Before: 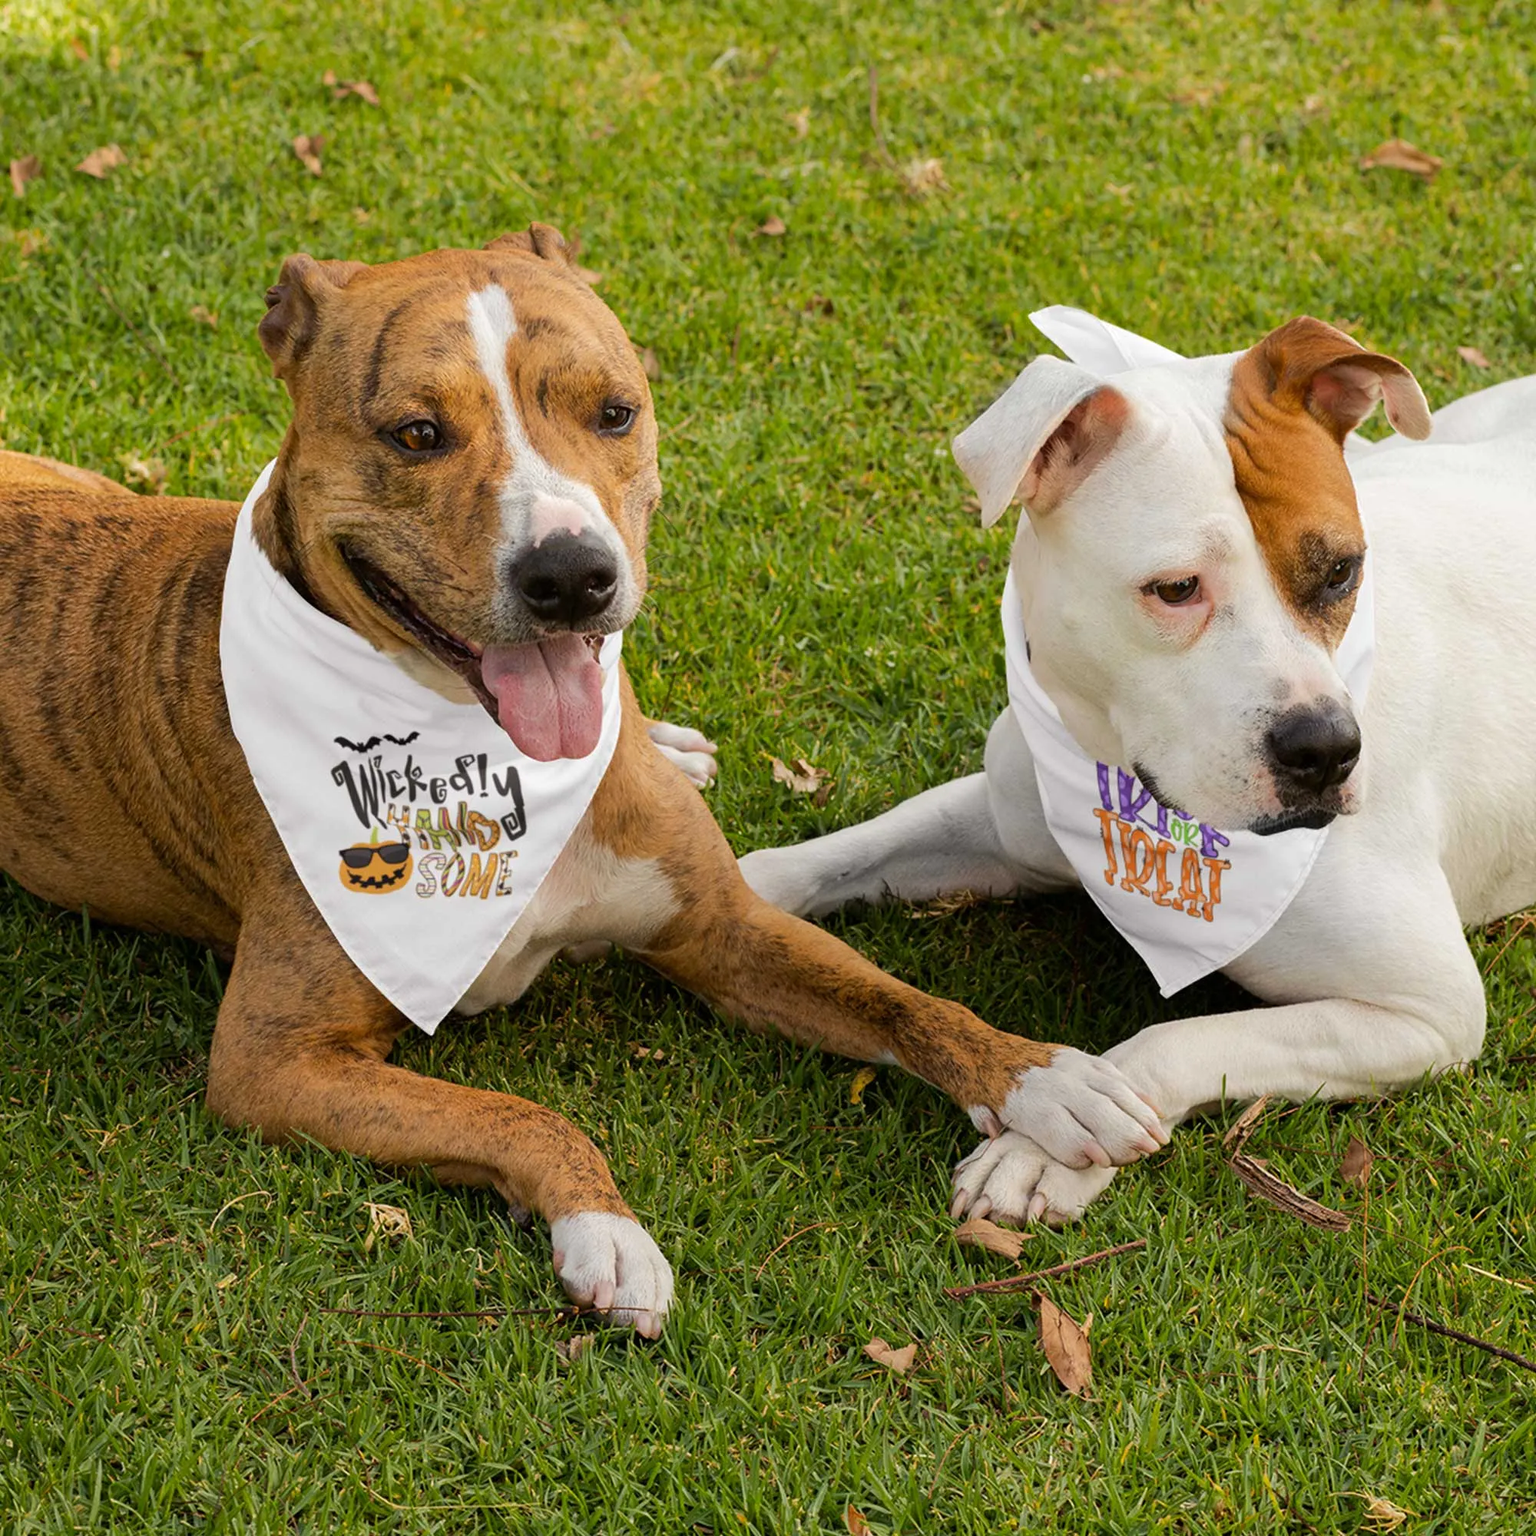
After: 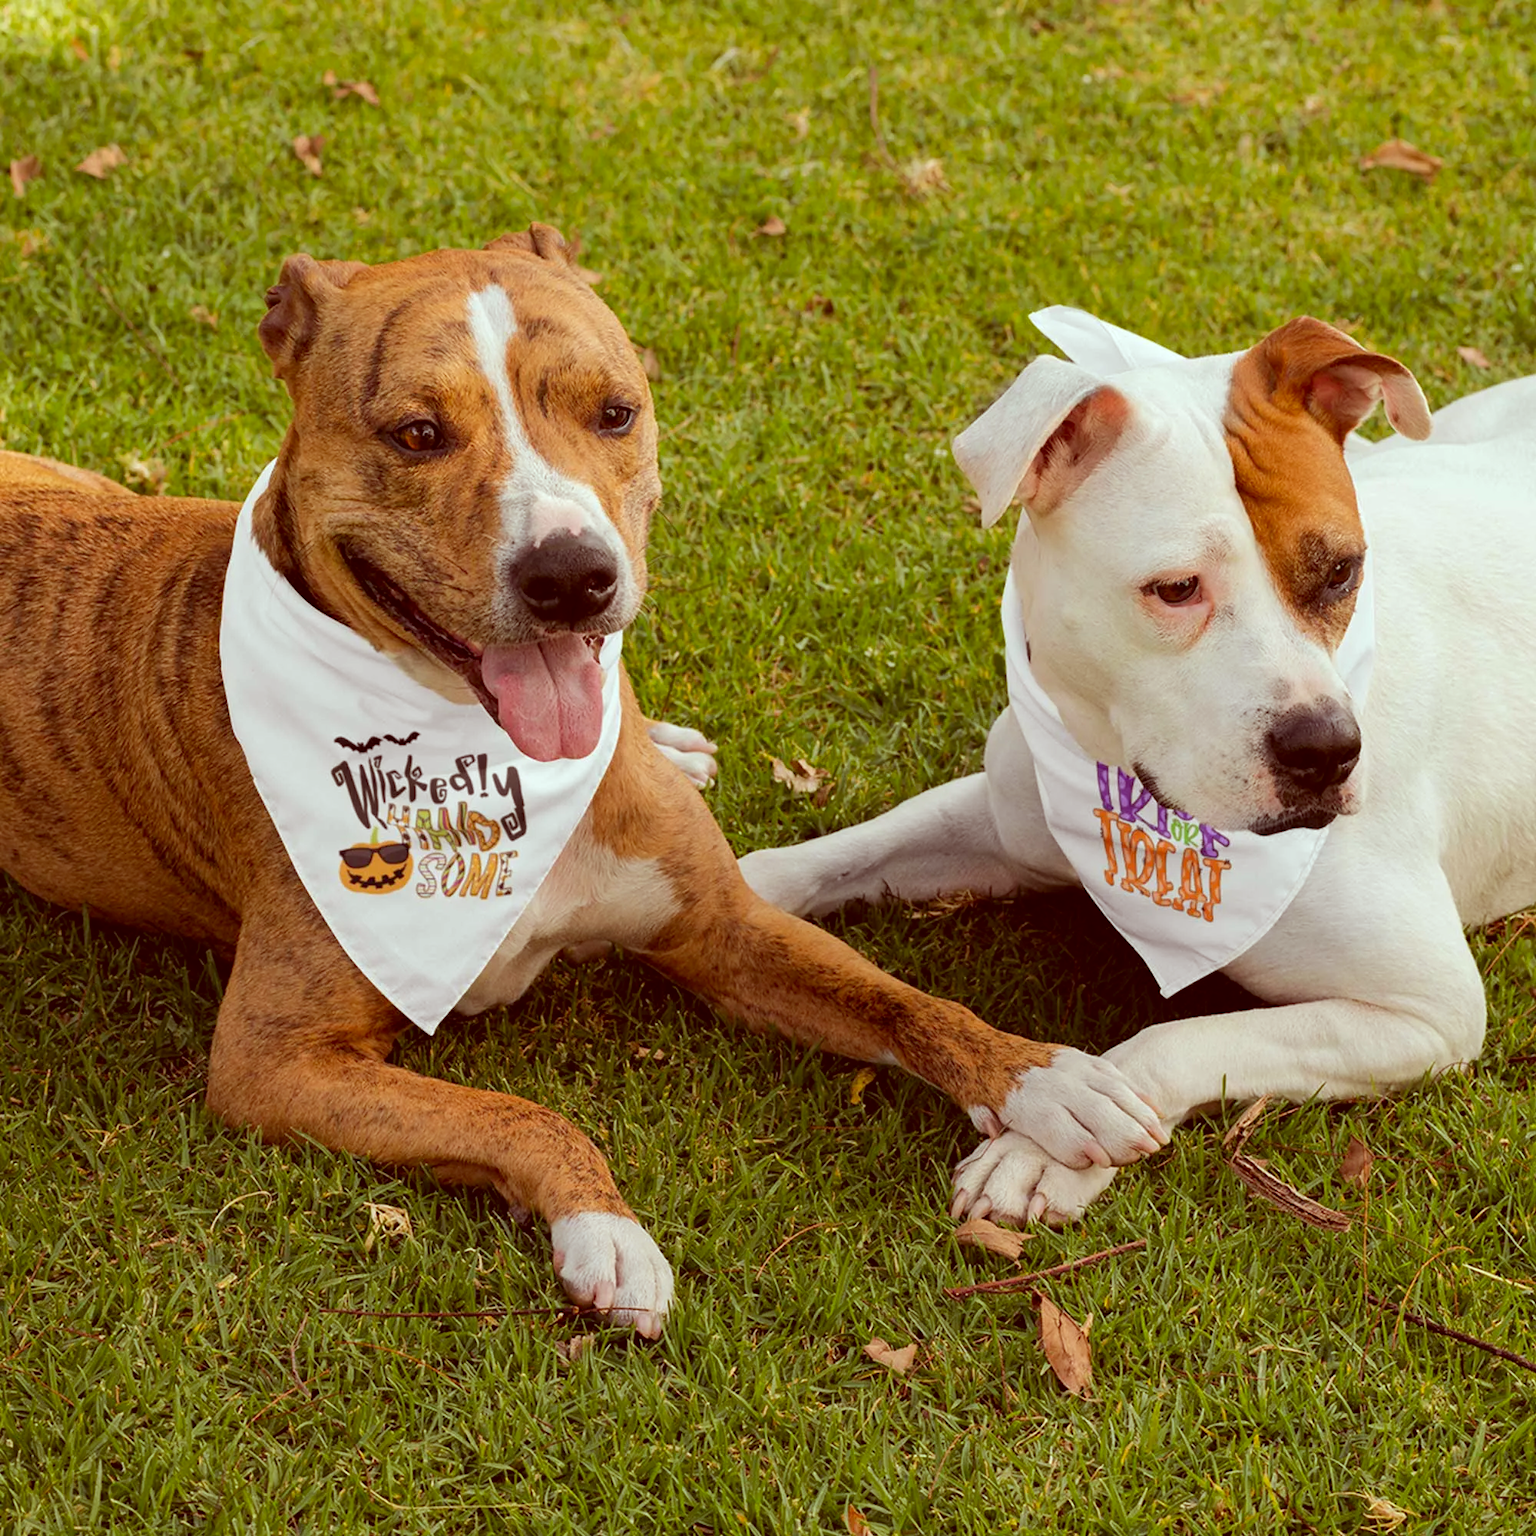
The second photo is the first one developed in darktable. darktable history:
color correction: highlights a* -7, highlights b* -0.217, shadows a* 20.73, shadows b* 11
